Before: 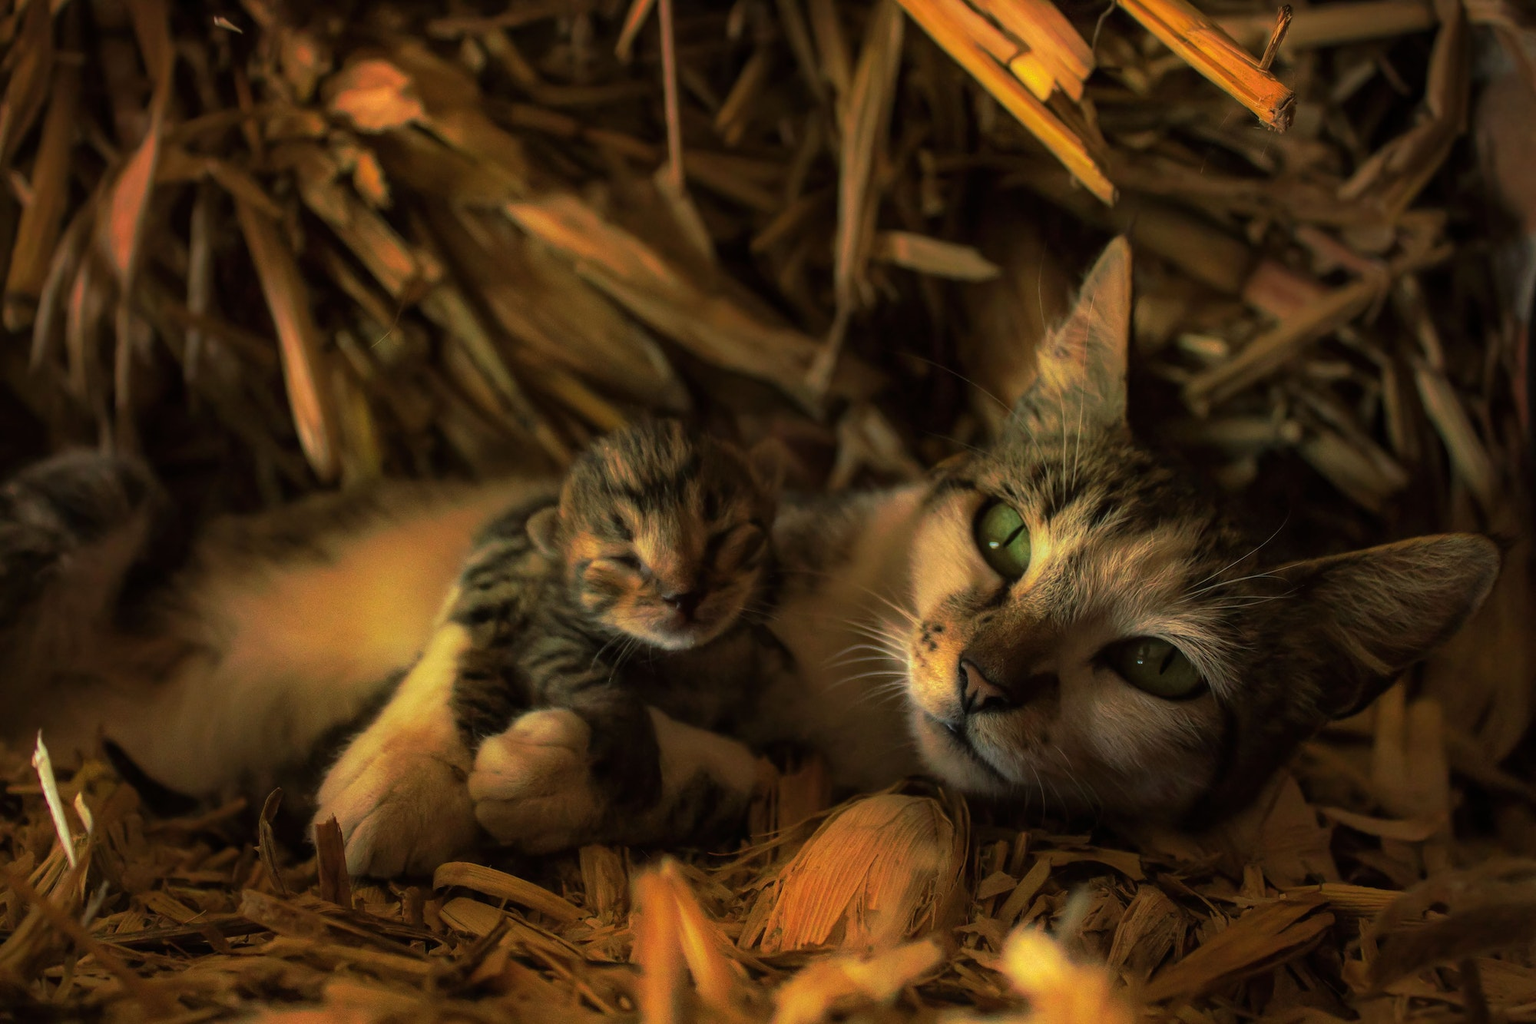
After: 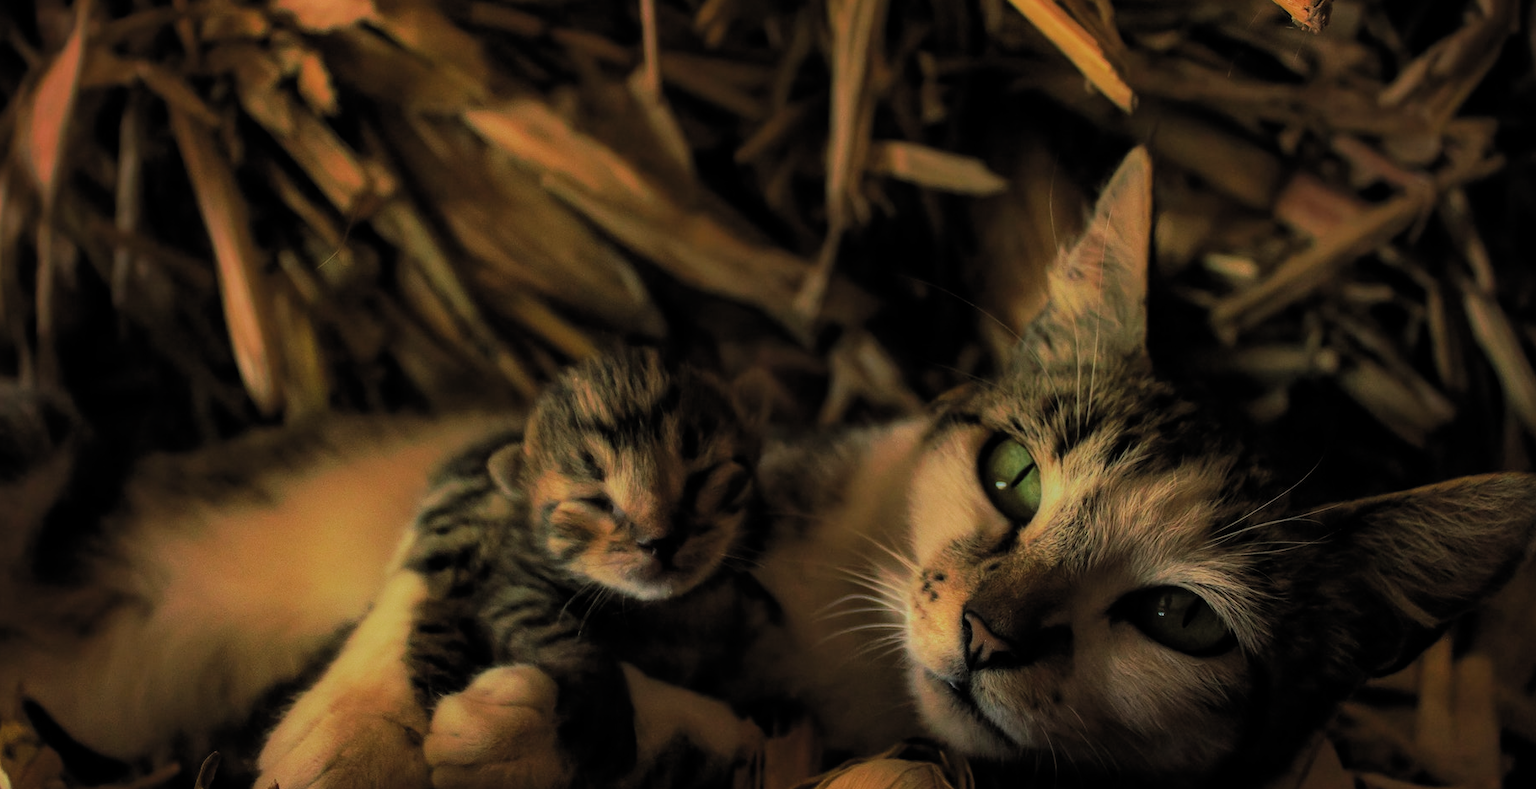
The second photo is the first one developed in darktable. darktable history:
tone equalizer: on, module defaults
crop: left 5.355%, top 10.126%, right 3.533%, bottom 19.514%
contrast brightness saturation: contrast 0.074
filmic rgb: black relative exposure -6.14 EV, white relative exposure 6.98 EV, threshold 2.95 EV, hardness 2.26, color science v5 (2021), contrast in shadows safe, contrast in highlights safe, enable highlight reconstruction true
